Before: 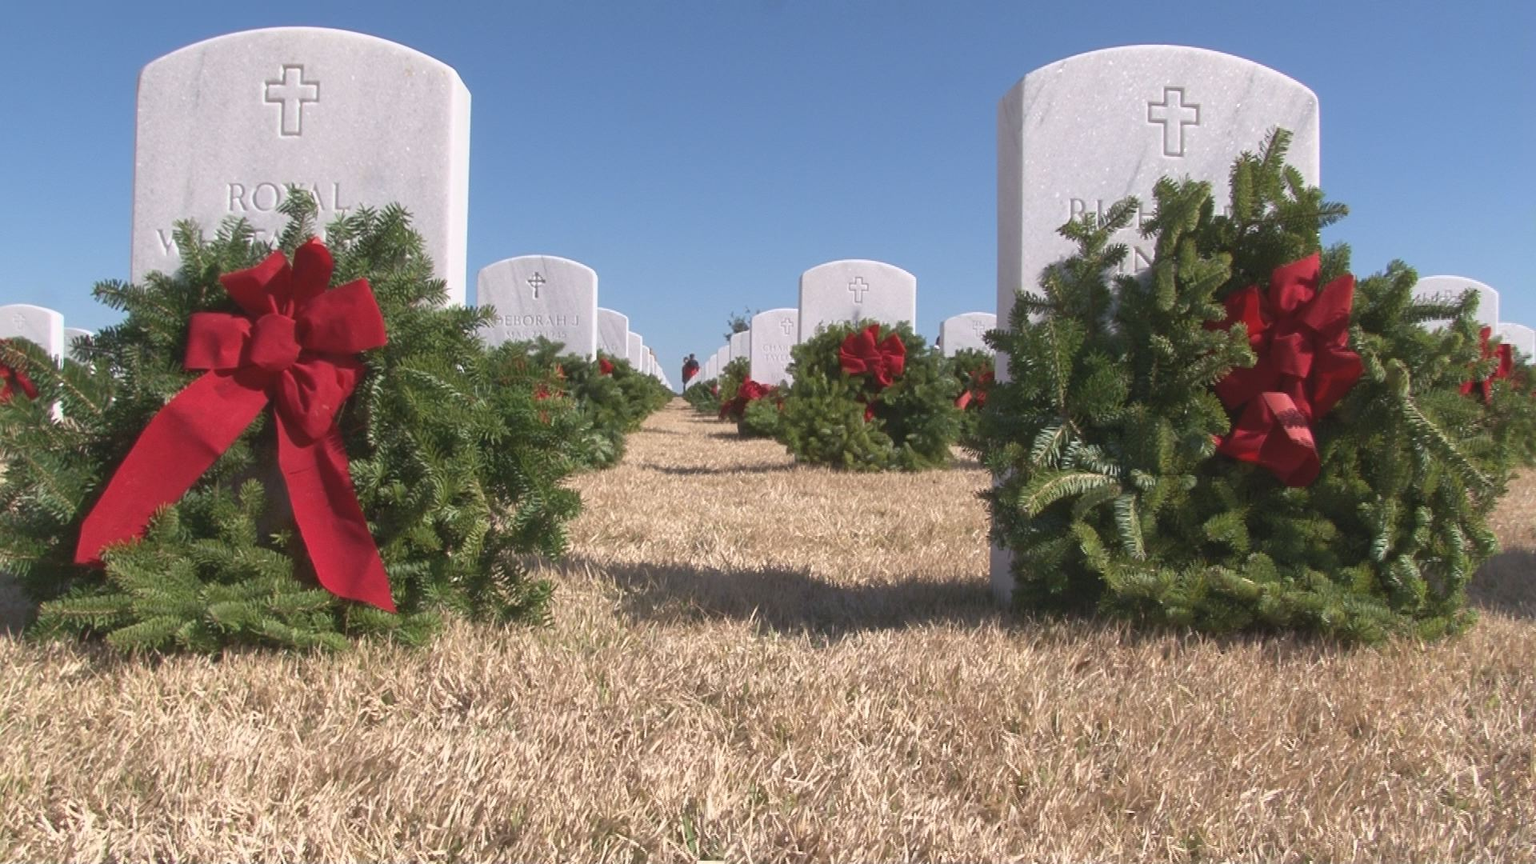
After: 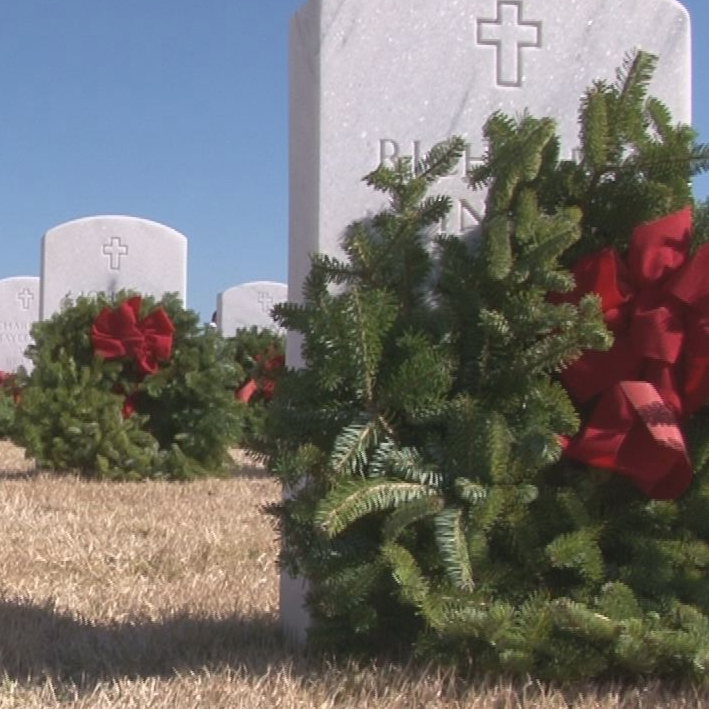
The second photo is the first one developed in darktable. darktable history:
crop and rotate: left 49.936%, top 10.094%, right 13.136%, bottom 24.256%
contrast brightness saturation: saturation -0.05
